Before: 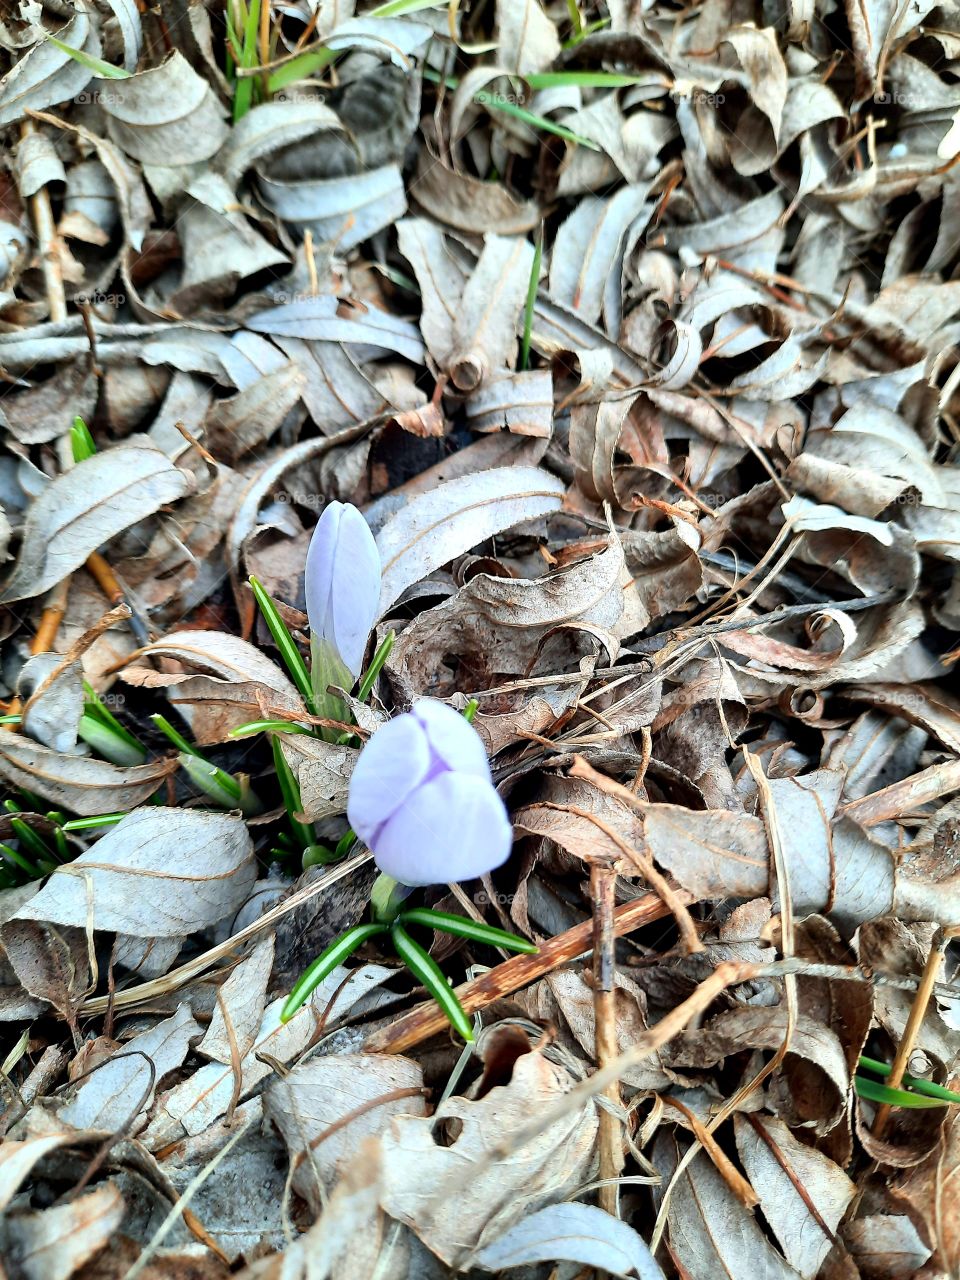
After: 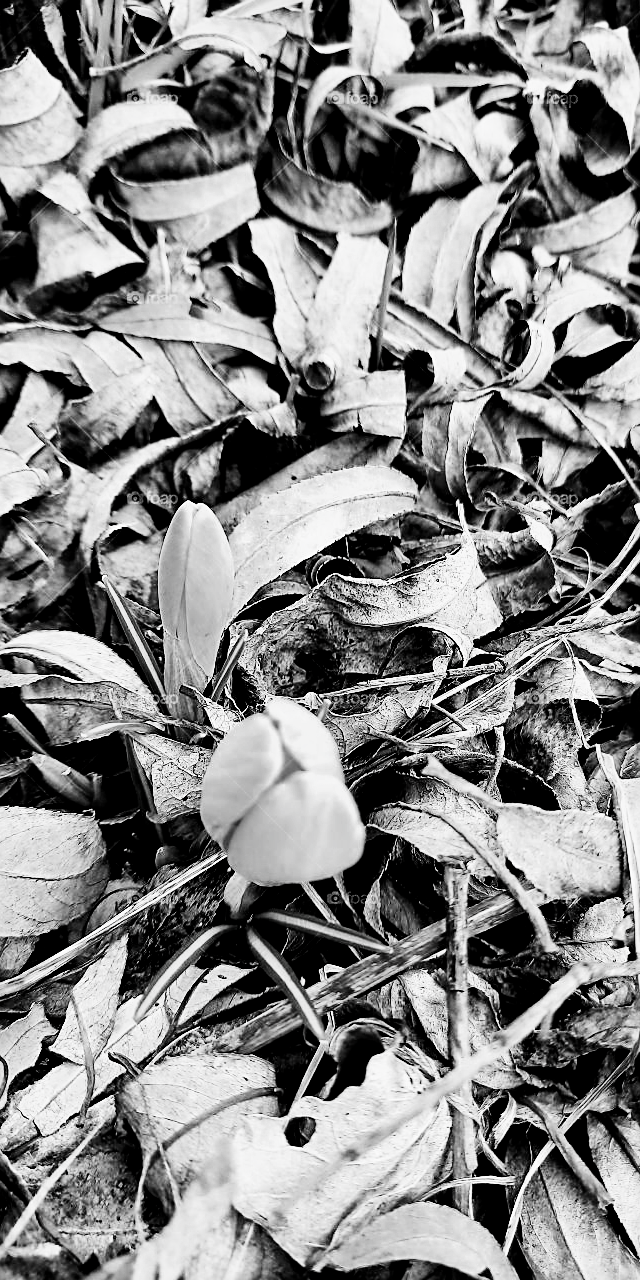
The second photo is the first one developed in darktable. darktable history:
local contrast: mode bilateral grid, contrast 19, coarseness 49, detail 119%, midtone range 0.2
exposure: black level correction 0, exposure 1.442 EV, compensate highlight preservation false
color correction: highlights b* -0.056
crop: left 15.393%, right 17.861%
contrast brightness saturation: contrast 0.018, brightness -0.991, saturation -0.995
filmic rgb: black relative exposure -4.41 EV, white relative exposure 5.01 EV, hardness 2.21, latitude 39.26%, contrast 1.149, highlights saturation mix 11.26%, shadows ↔ highlights balance 1.12%
sharpen: on, module defaults
tone curve: curves: ch0 [(0, 0) (0.004, 0.001) (0.133, 0.112) (0.325, 0.362) (0.832, 0.893) (1, 1)], preserve colors none
